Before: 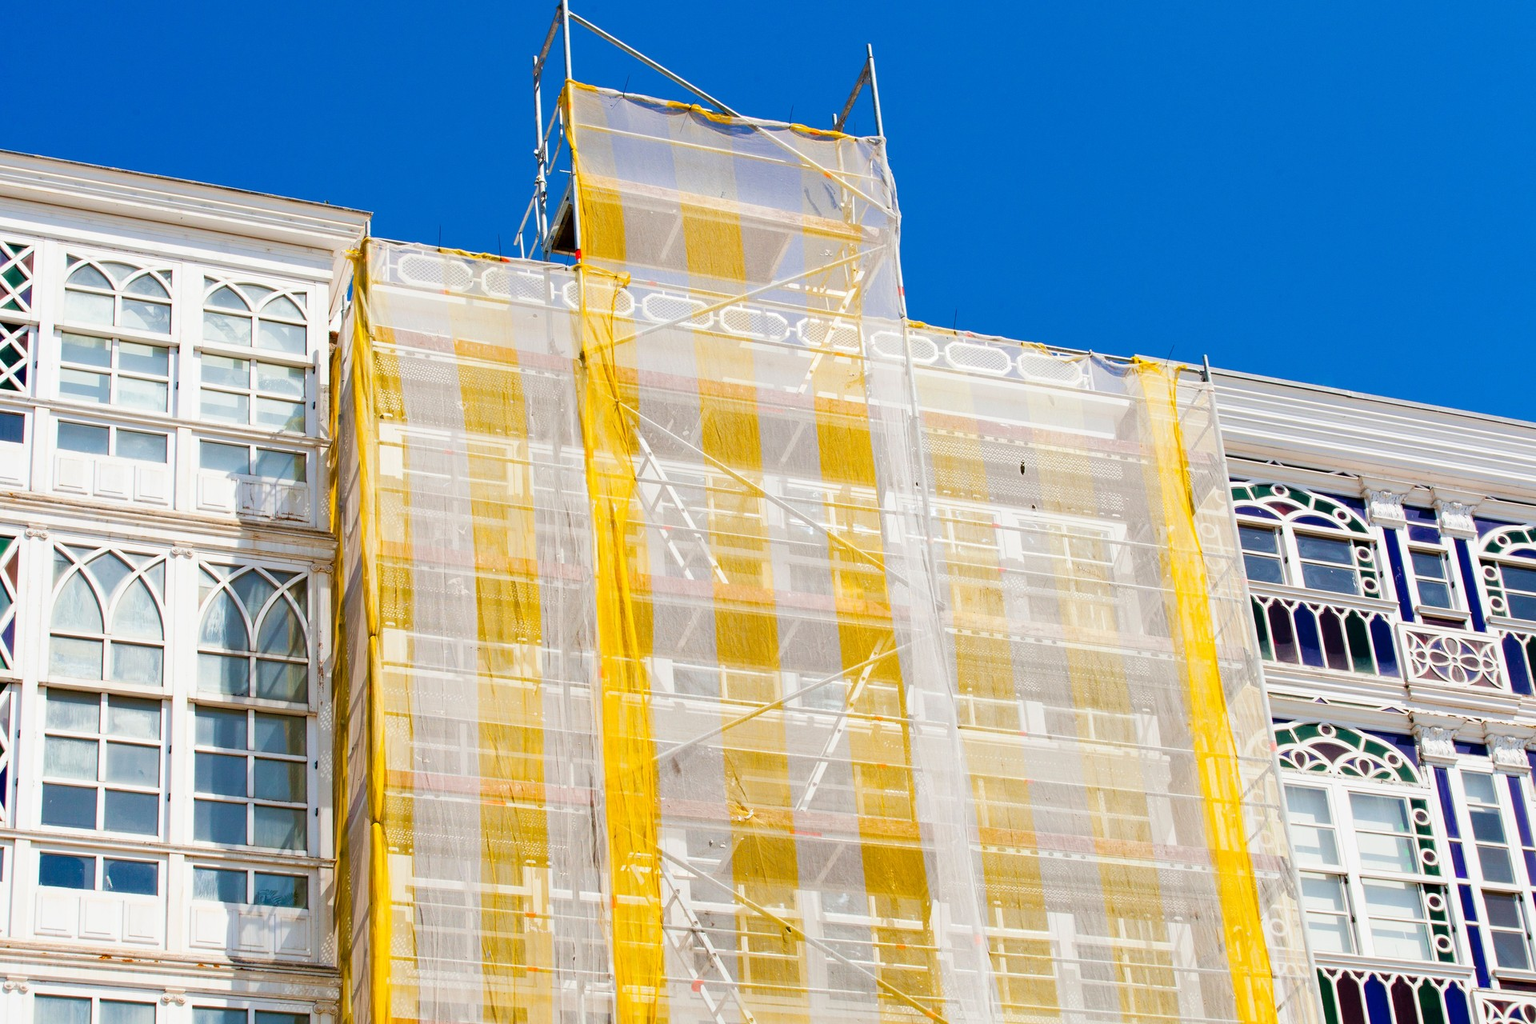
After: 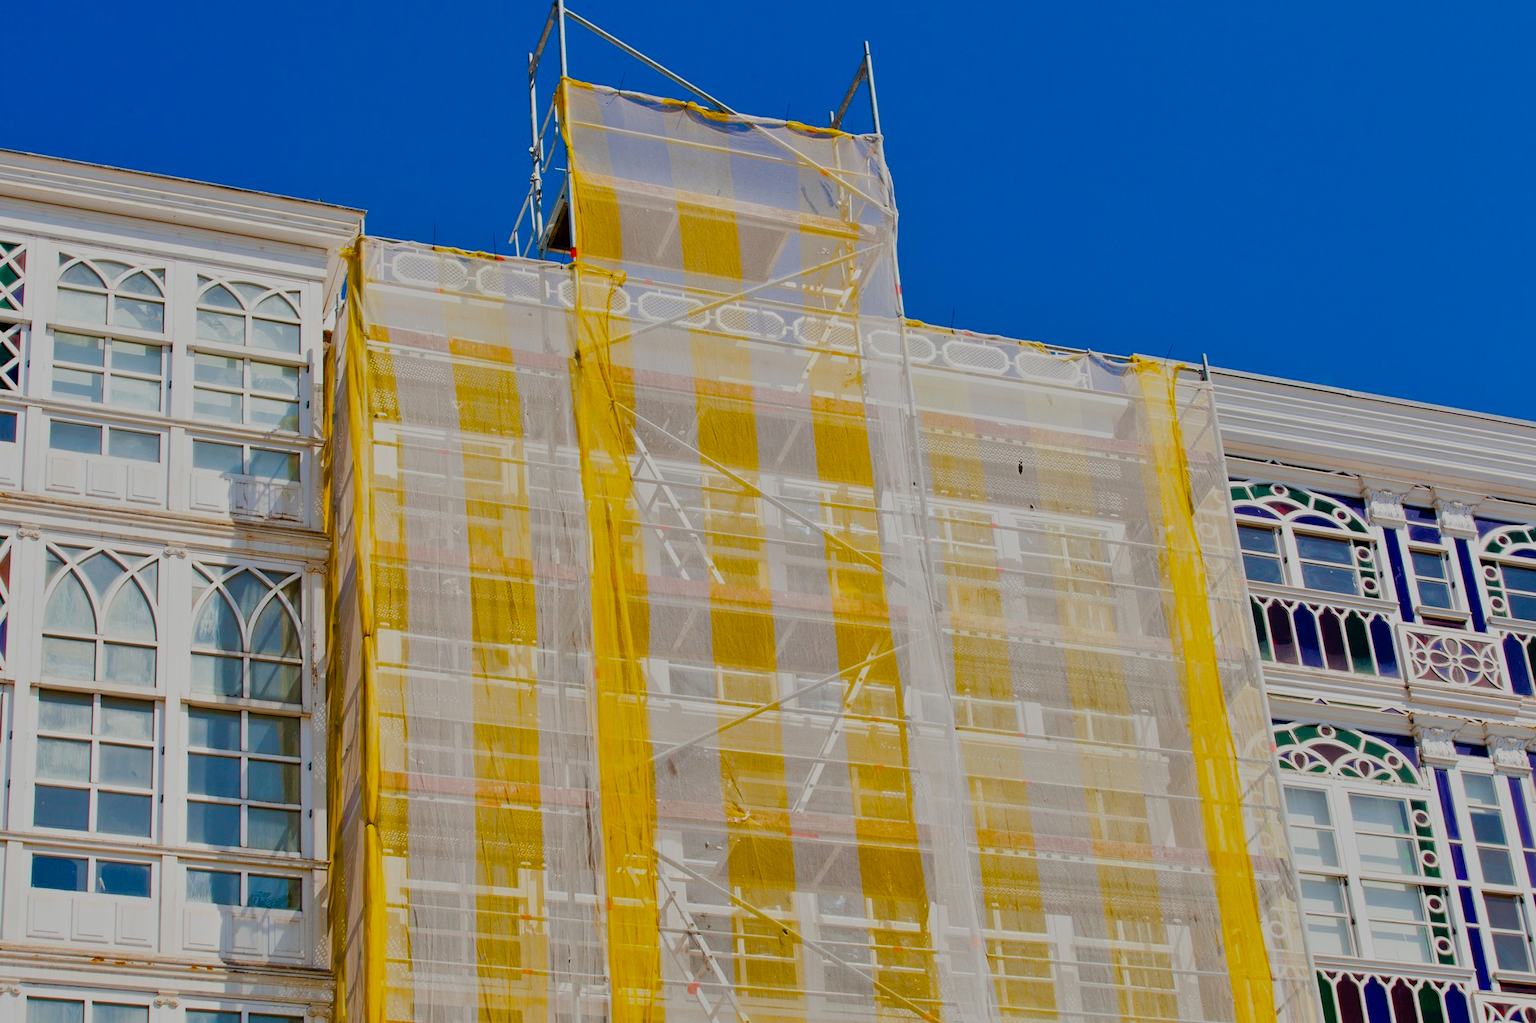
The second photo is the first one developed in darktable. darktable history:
tone equalizer: -8 EV -0.002 EV, -7 EV 0.004 EV, -6 EV -0.034 EV, -5 EV 0.016 EV, -4 EV -0.023 EV, -3 EV 0.022 EV, -2 EV -0.066 EV, -1 EV -0.301 EV, +0 EV -0.594 EV
exposure: exposure -0.407 EV, compensate highlight preservation false
crop and rotate: left 0.546%, top 0.346%, bottom 0.268%
color balance rgb: perceptual saturation grading › global saturation 25.566%, global vibrance 6.007%
